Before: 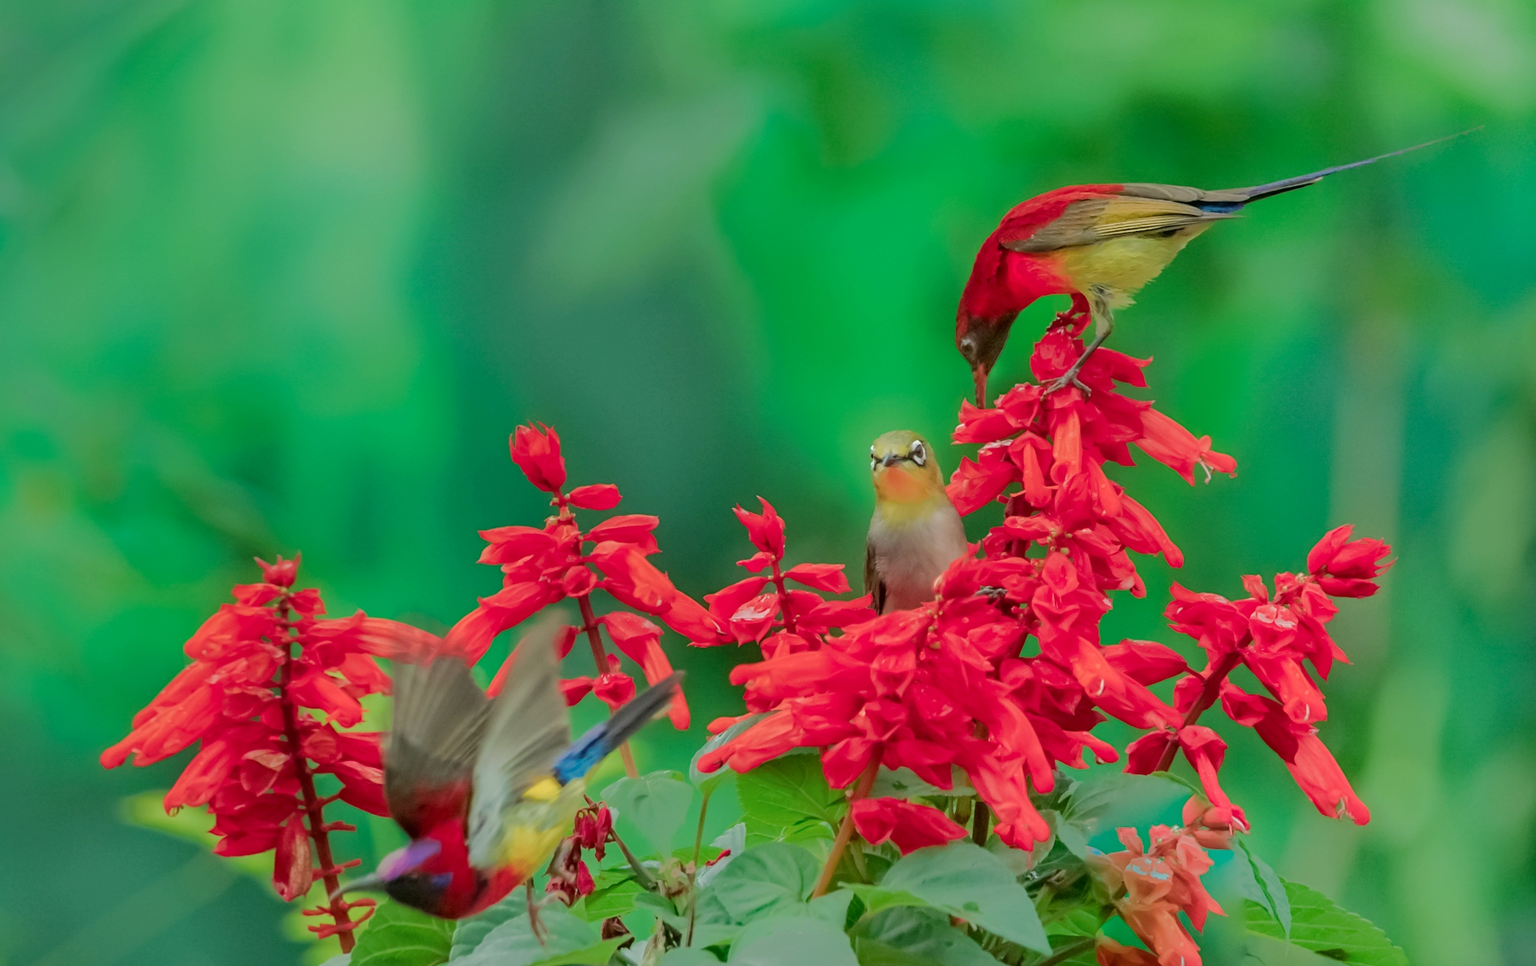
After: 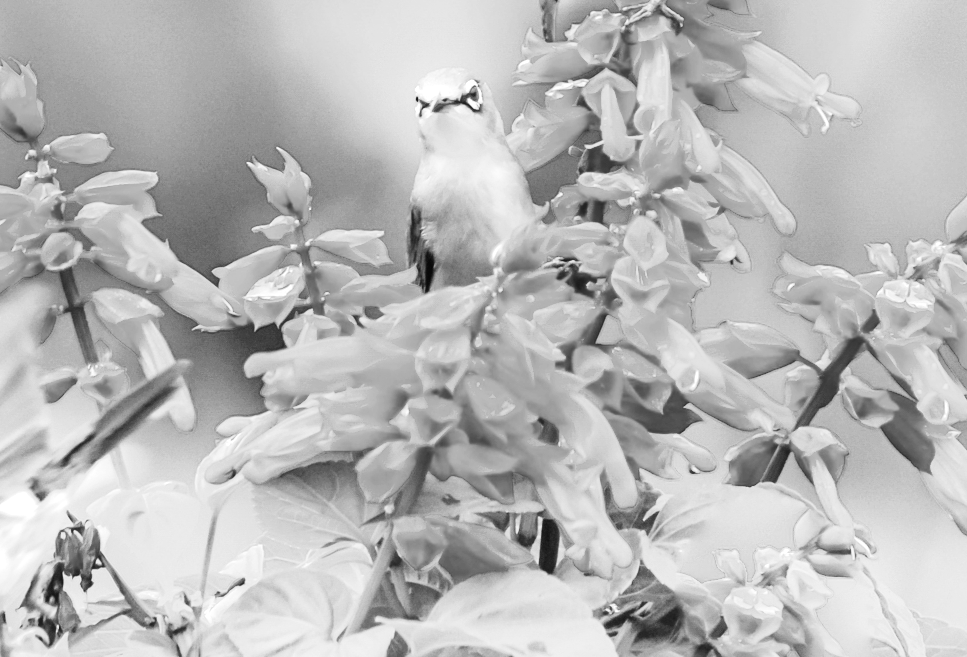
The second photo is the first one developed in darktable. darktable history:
crop: left 34.479%, top 38.822%, right 13.718%, bottom 5.172%
exposure: black level correction 0, exposure 1.3 EV, compensate highlight preservation false
contrast brightness saturation: contrast 0.28
monochrome: on, module defaults
